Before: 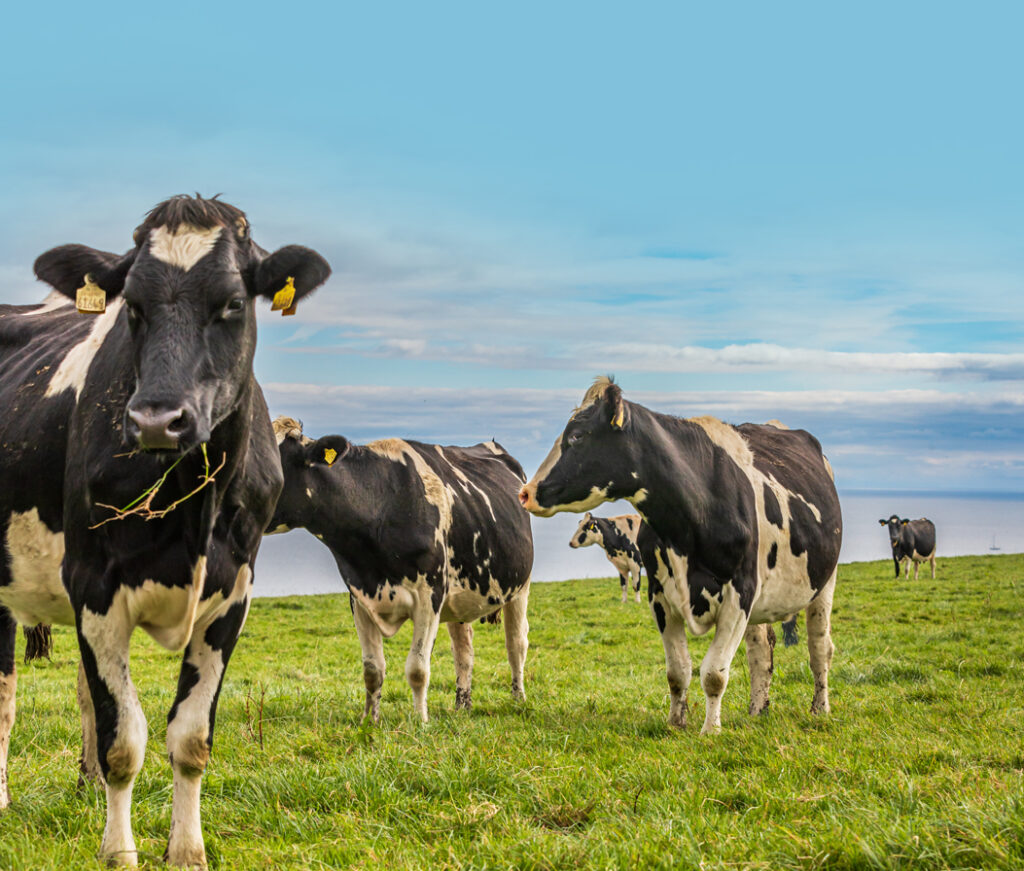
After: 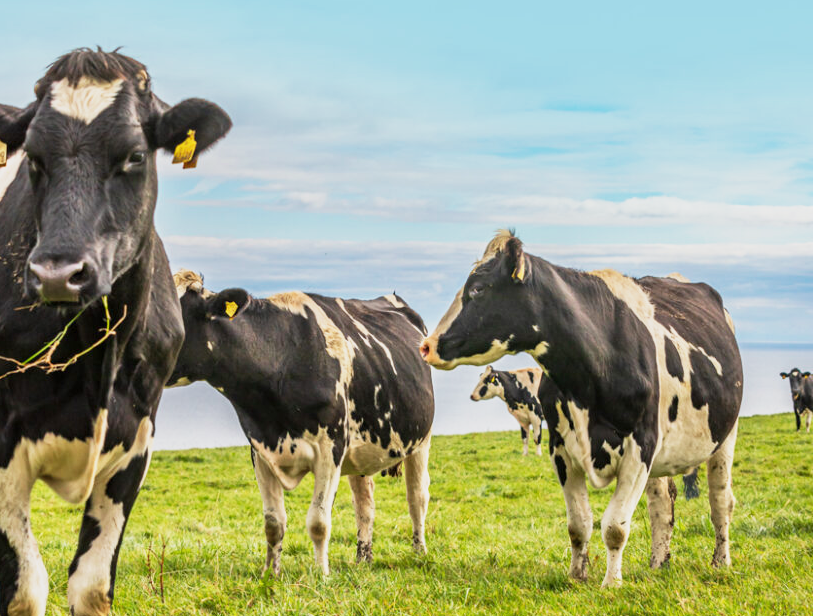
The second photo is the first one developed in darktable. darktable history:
crop: left 9.712%, top 16.928%, right 10.845%, bottom 12.332%
base curve: curves: ch0 [(0, 0) (0.088, 0.125) (0.176, 0.251) (0.354, 0.501) (0.613, 0.749) (1, 0.877)], preserve colors none
